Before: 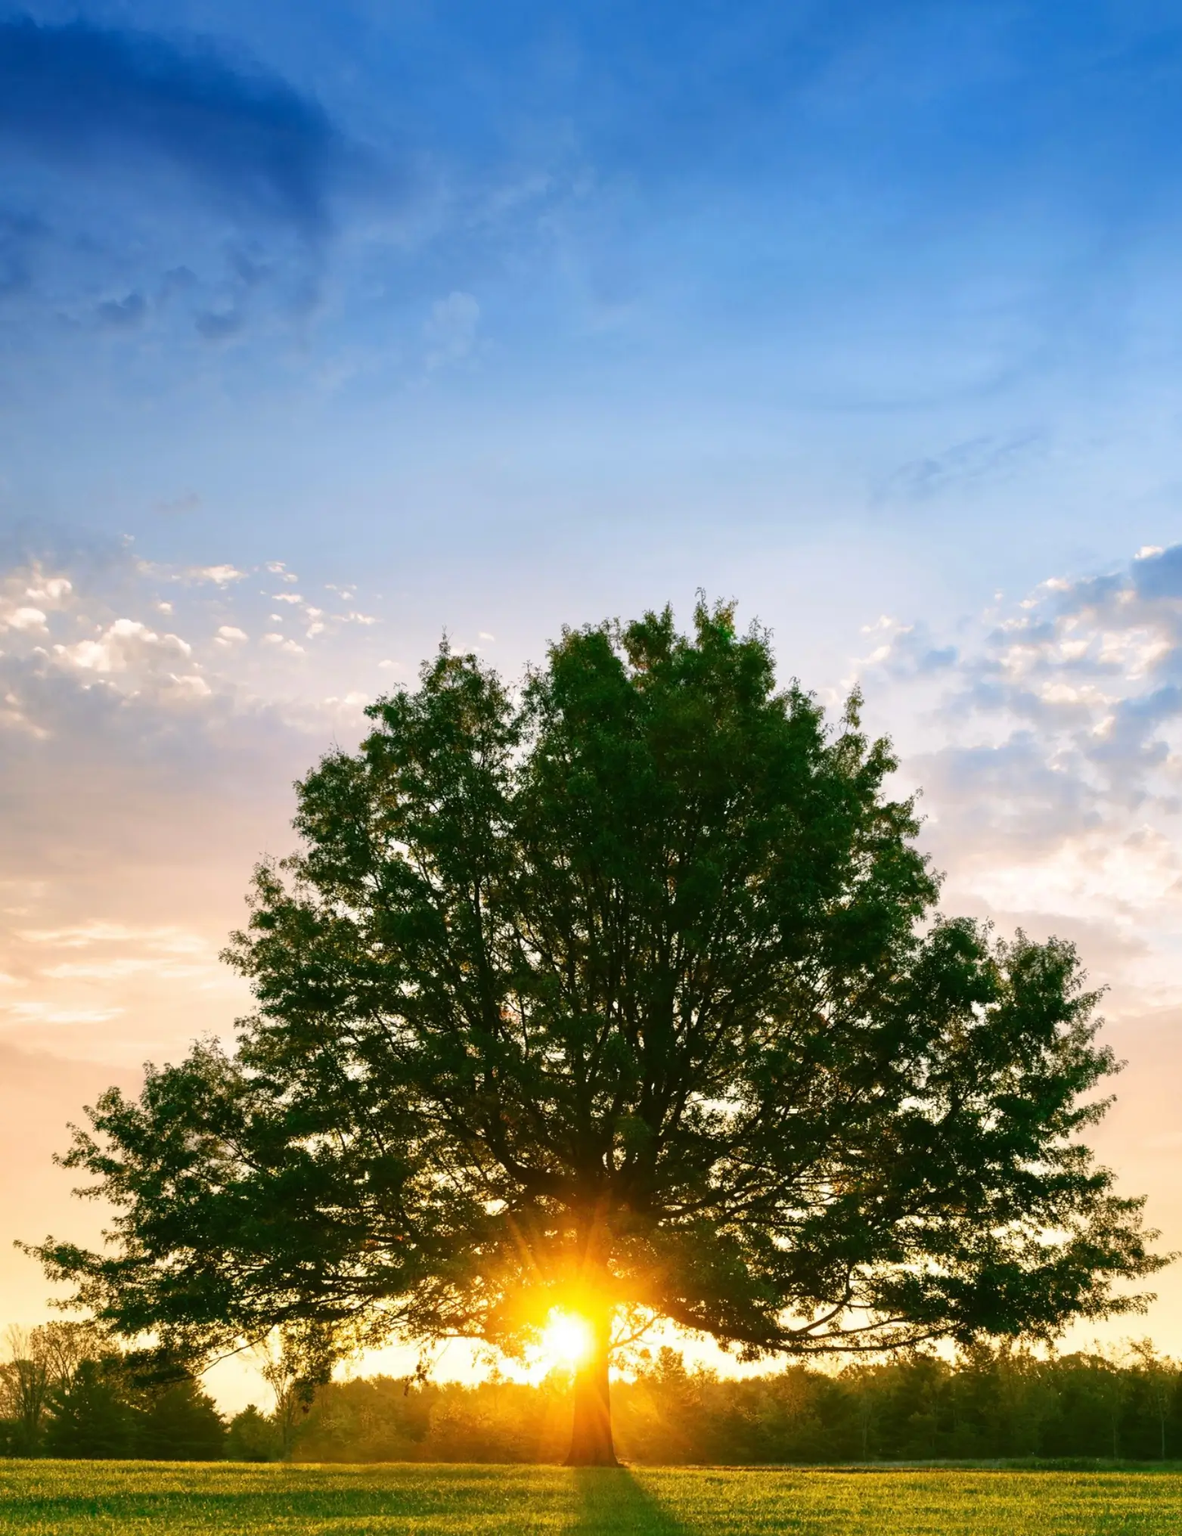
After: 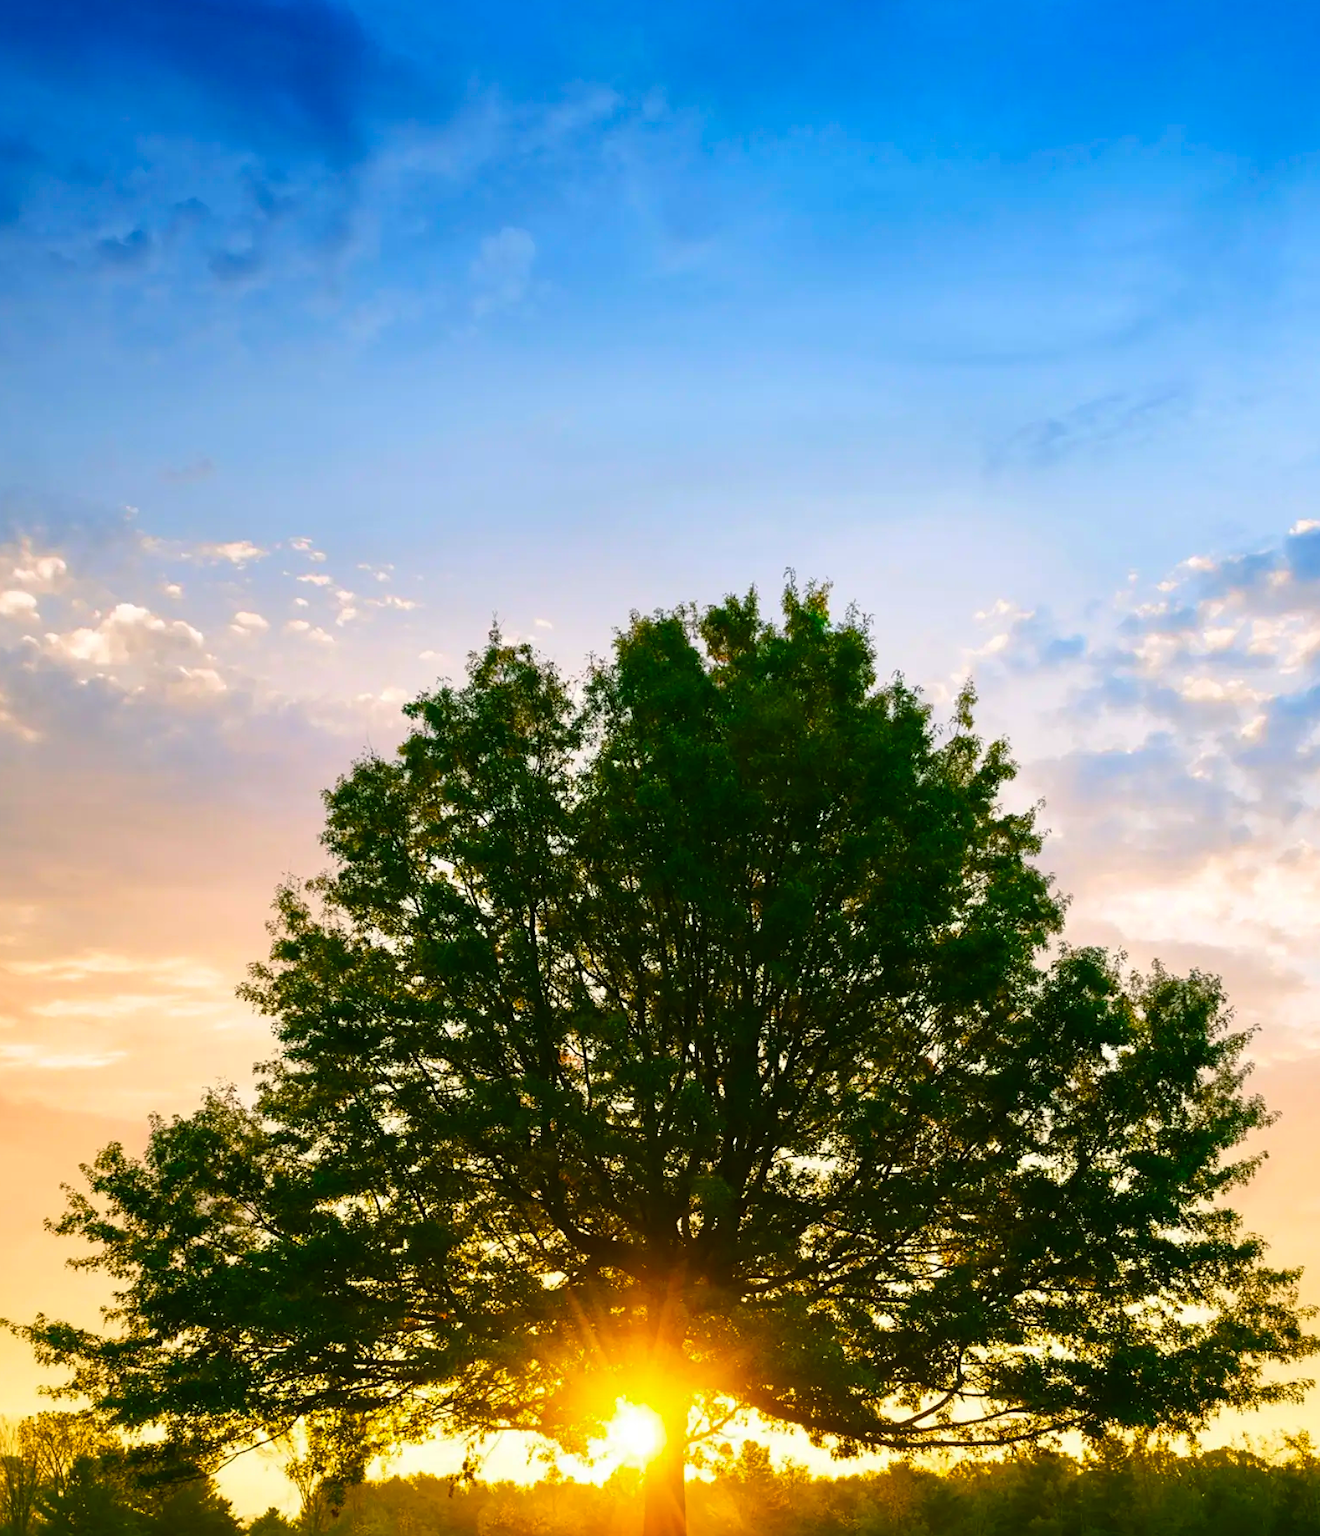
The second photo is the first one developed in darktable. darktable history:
crop: left 1.253%, top 6.188%, right 1.64%, bottom 6.908%
sharpen: amount 0.21
color balance rgb: perceptual saturation grading › global saturation 40.044%, global vibrance 20%
